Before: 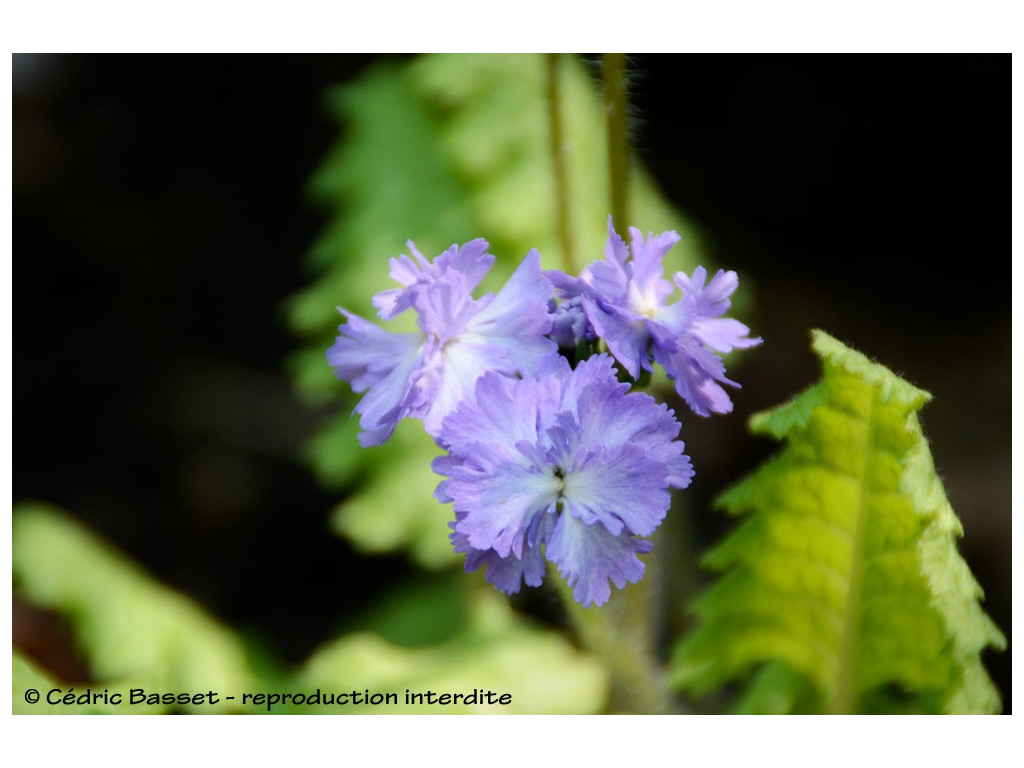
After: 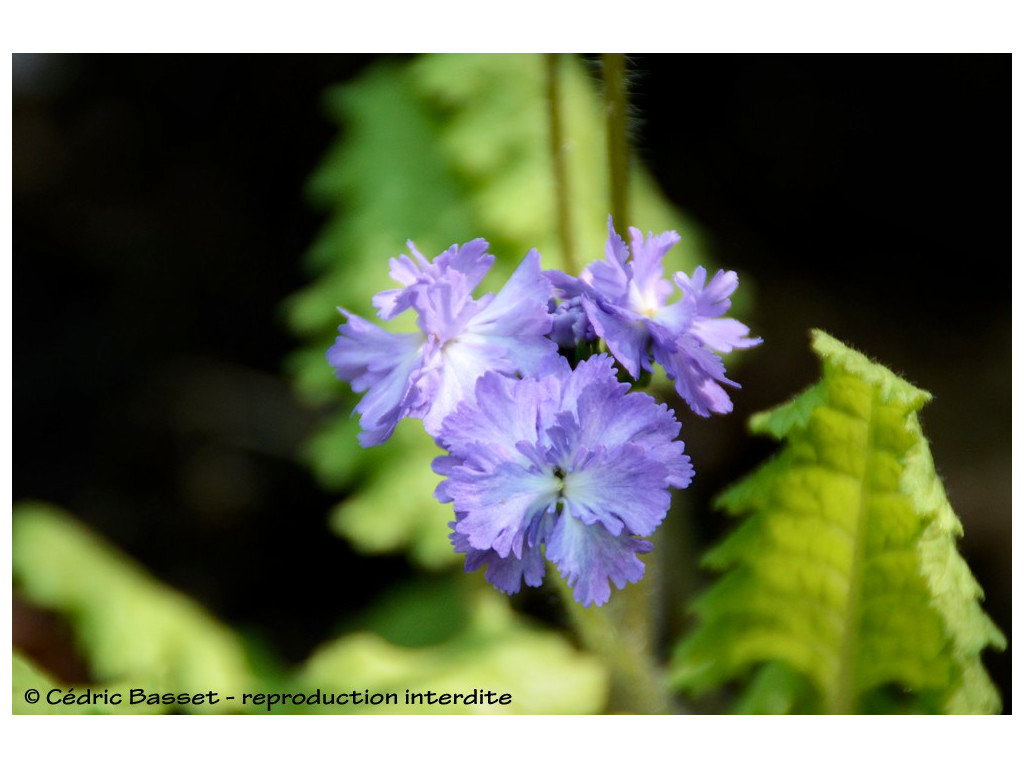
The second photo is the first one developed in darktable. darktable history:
velvia: on, module defaults
local contrast: mode bilateral grid, contrast 21, coarseness 50, detail 129%, midtone range 0.2
